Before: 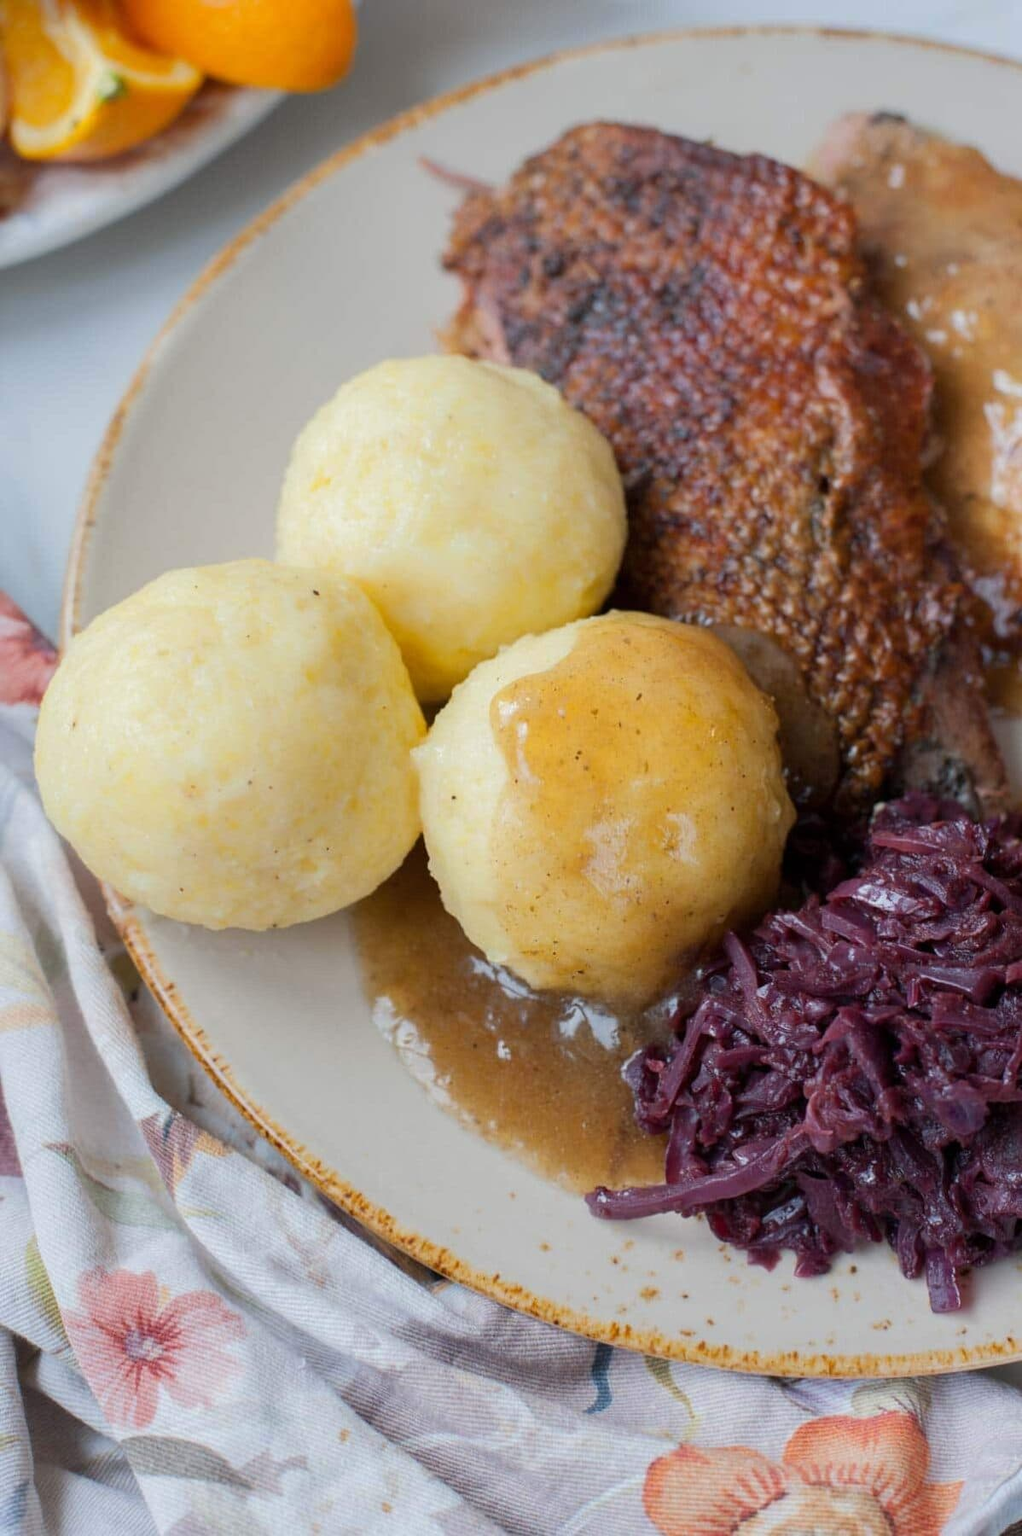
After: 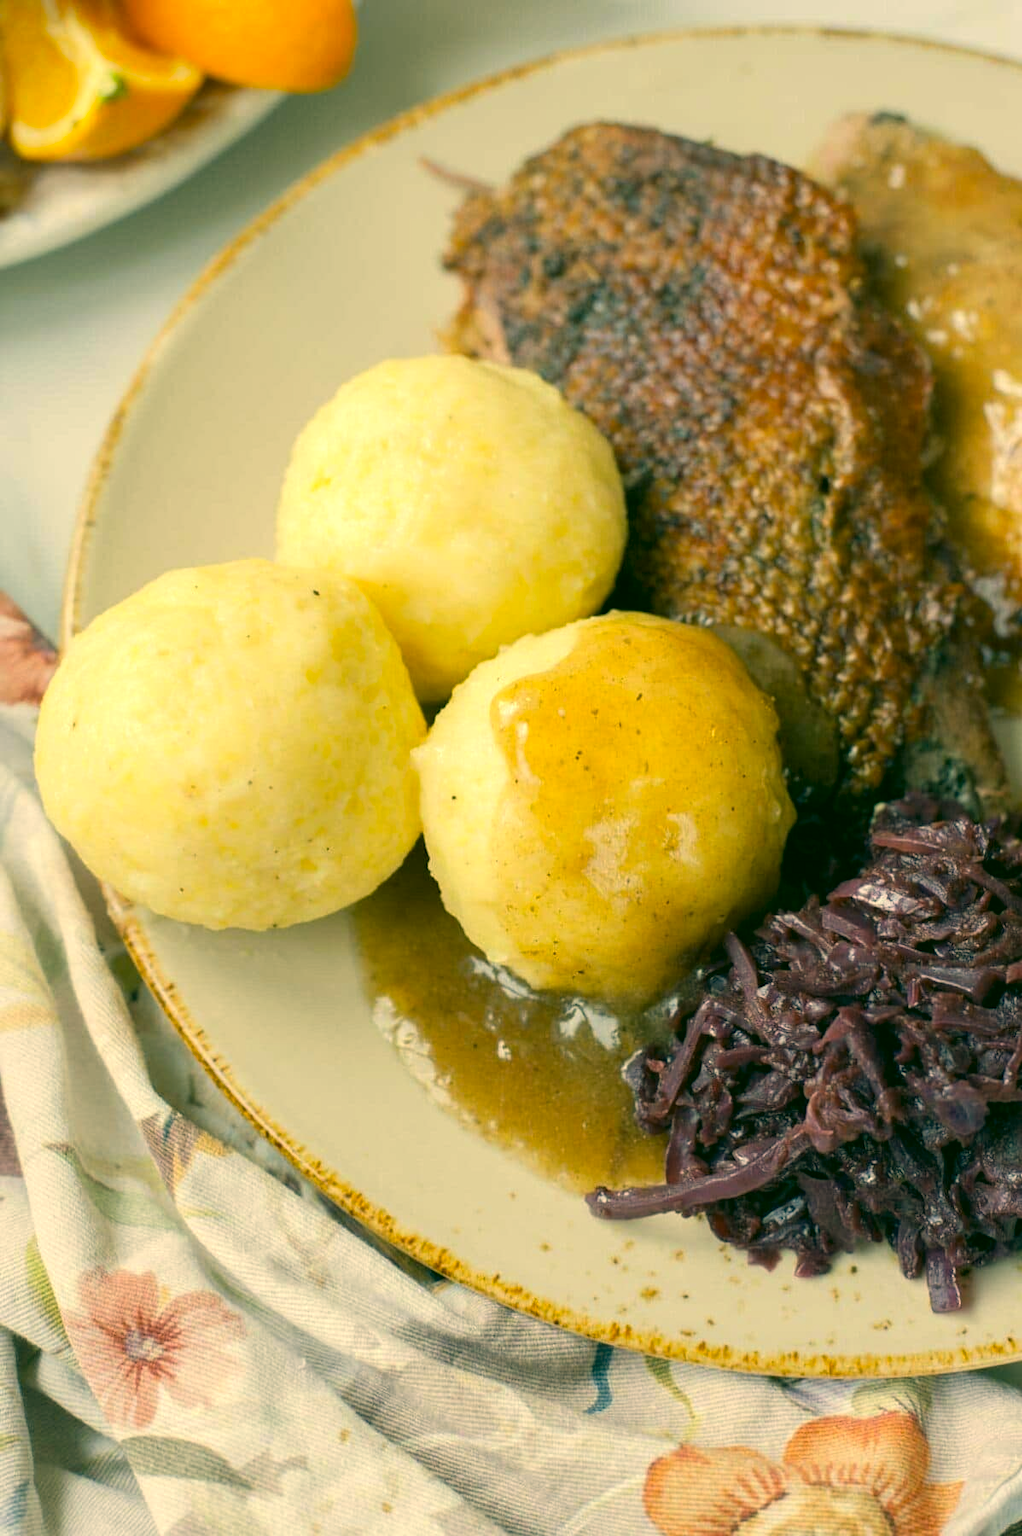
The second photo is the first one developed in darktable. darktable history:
color correction: highlights a* 5.62, highlights b* 33.57, shadows a* -25.86, shadows b* 4.02
exposure: exposure 0.376 EV, compensate highlight preservation false
